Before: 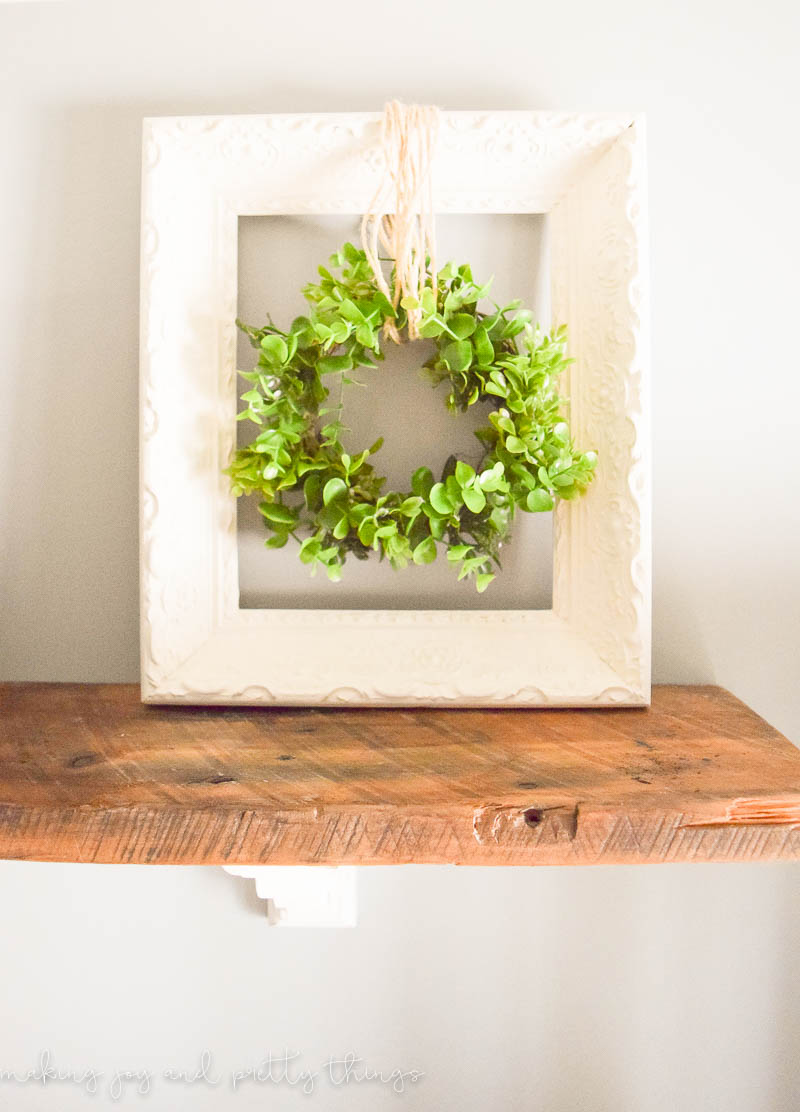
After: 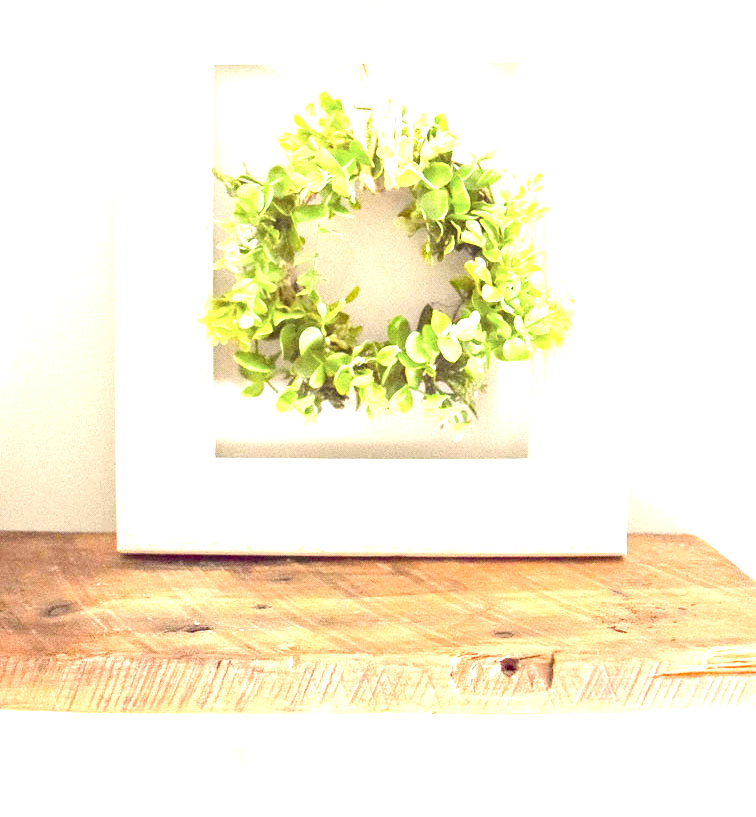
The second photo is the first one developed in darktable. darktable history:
crop and rotate: left 3.014%, top 13.619%, right 2.443%, bottom 12.861%
exposure: black level correction 0, exposure 1.462 EV, compensate exposure bias true, compensate highlight preservation false
contrast brightness saturation: contrast 0.105, saturation -0.177
haze removal: compatibility mode true, adaptive false
